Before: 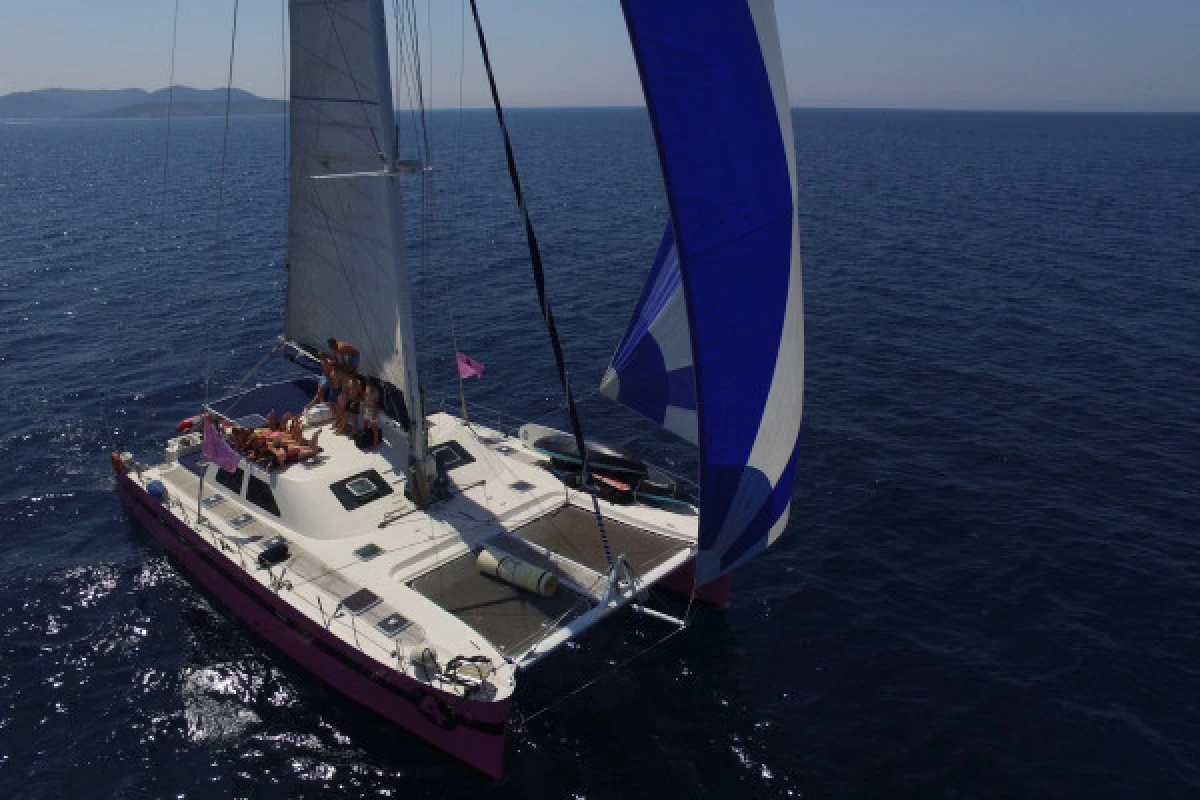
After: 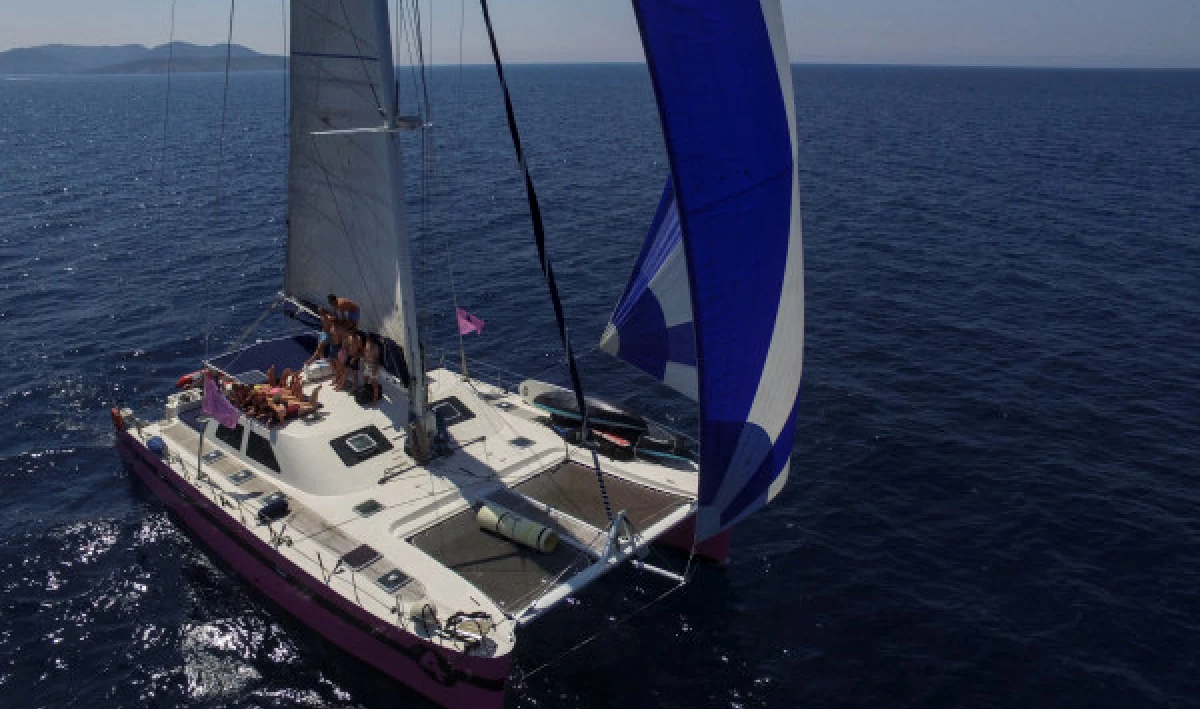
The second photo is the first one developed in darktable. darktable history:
local contrast: on, module defaults
crop and rotate: top 5.612%, bottom 5.699%
